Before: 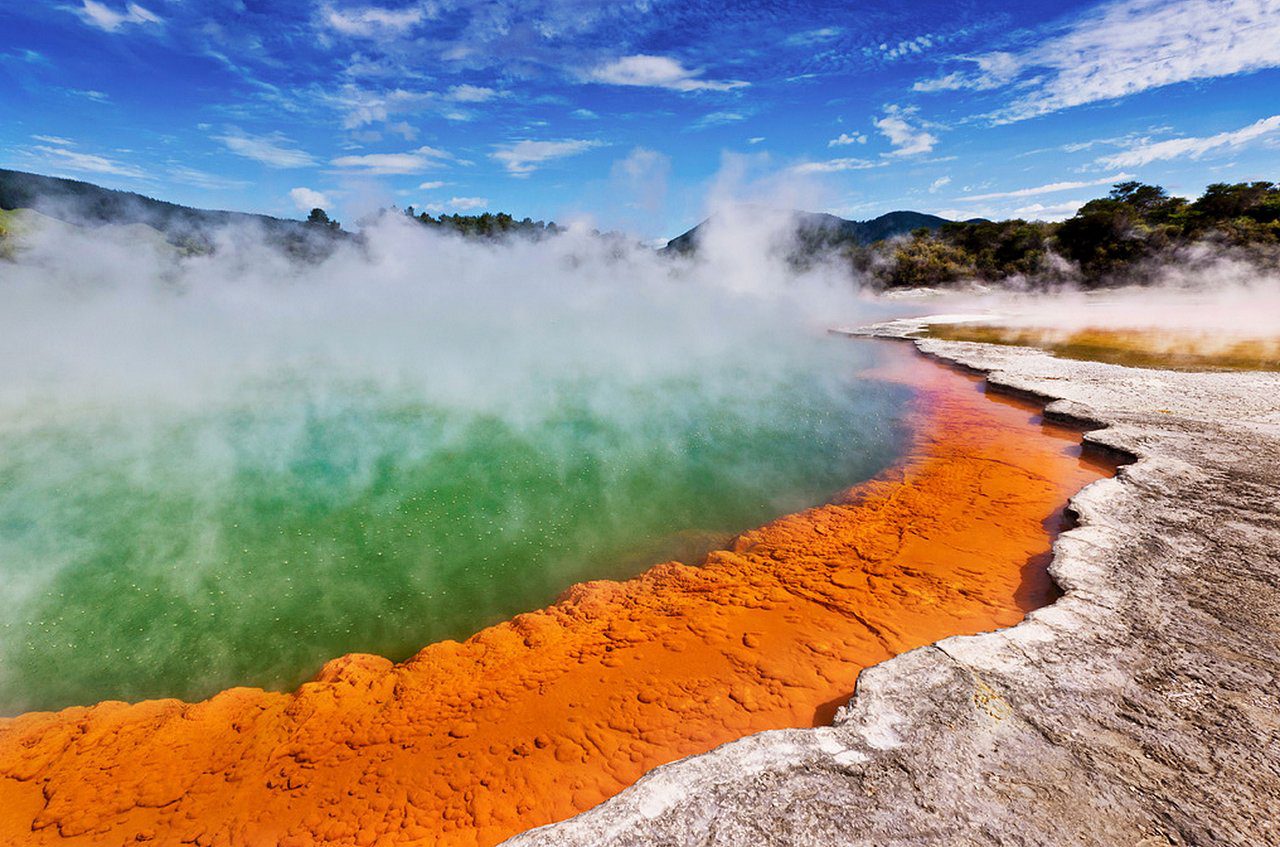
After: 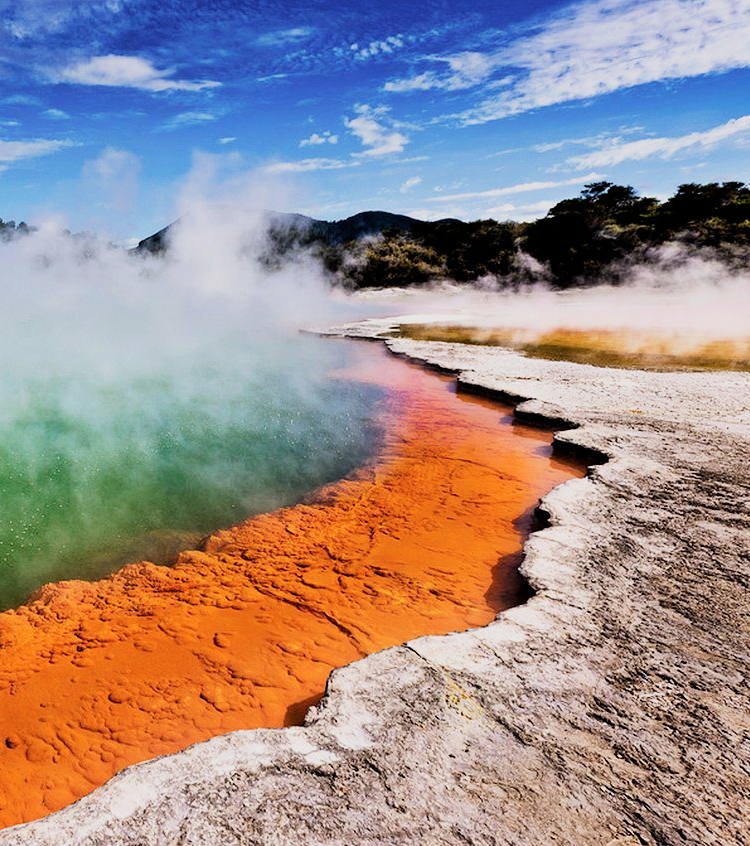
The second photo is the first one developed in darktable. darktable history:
crop: left 41.402%
filmic rgb: black relative exposure -5 EV, hardness 2.88, contrast 1.5
